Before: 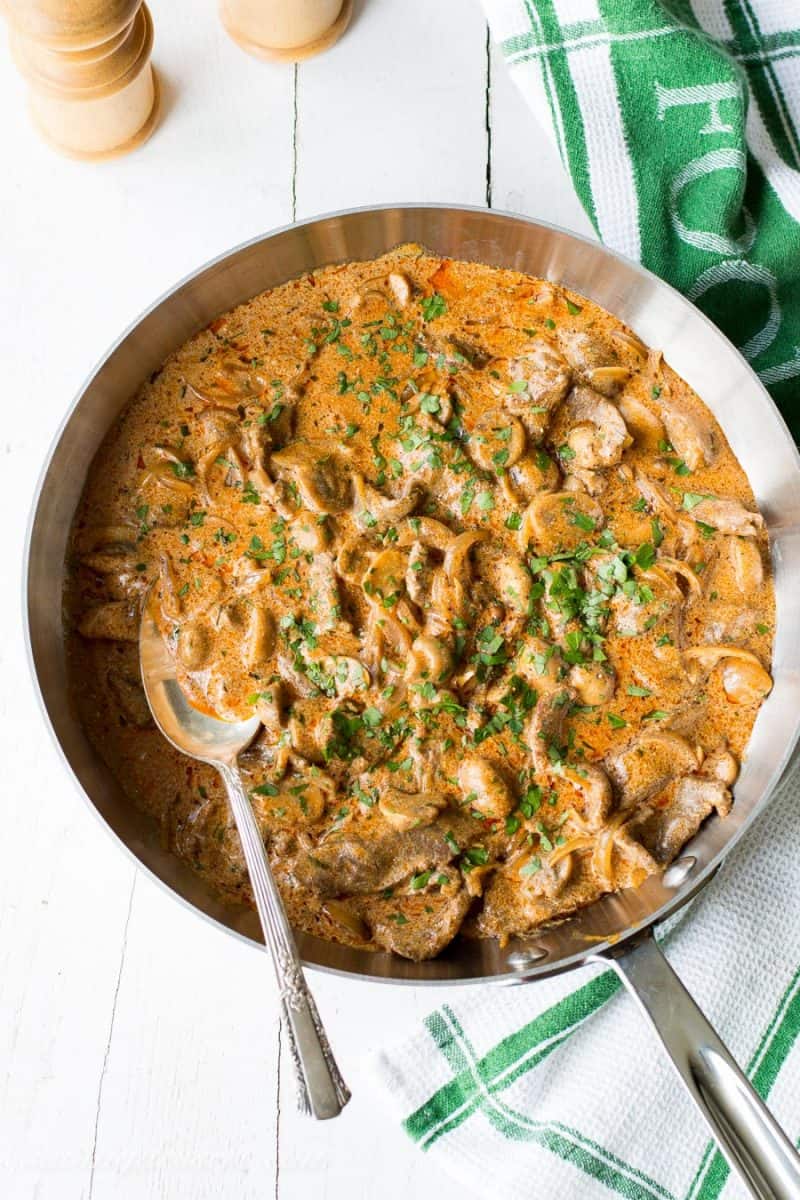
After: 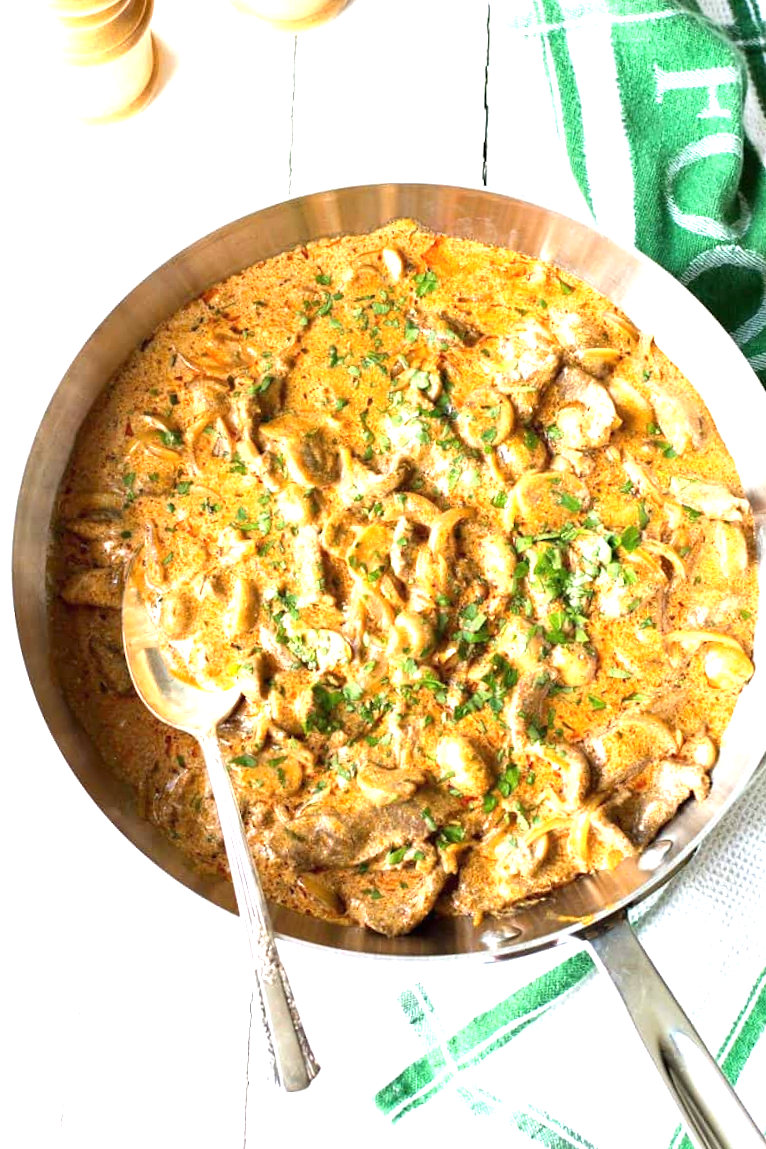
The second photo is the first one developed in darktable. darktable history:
crop and rotate: angle -1.69°
exposure: black level correction 0, exposure 1.1 EV, compensate exposure bias true, compensate highlight preservation false
